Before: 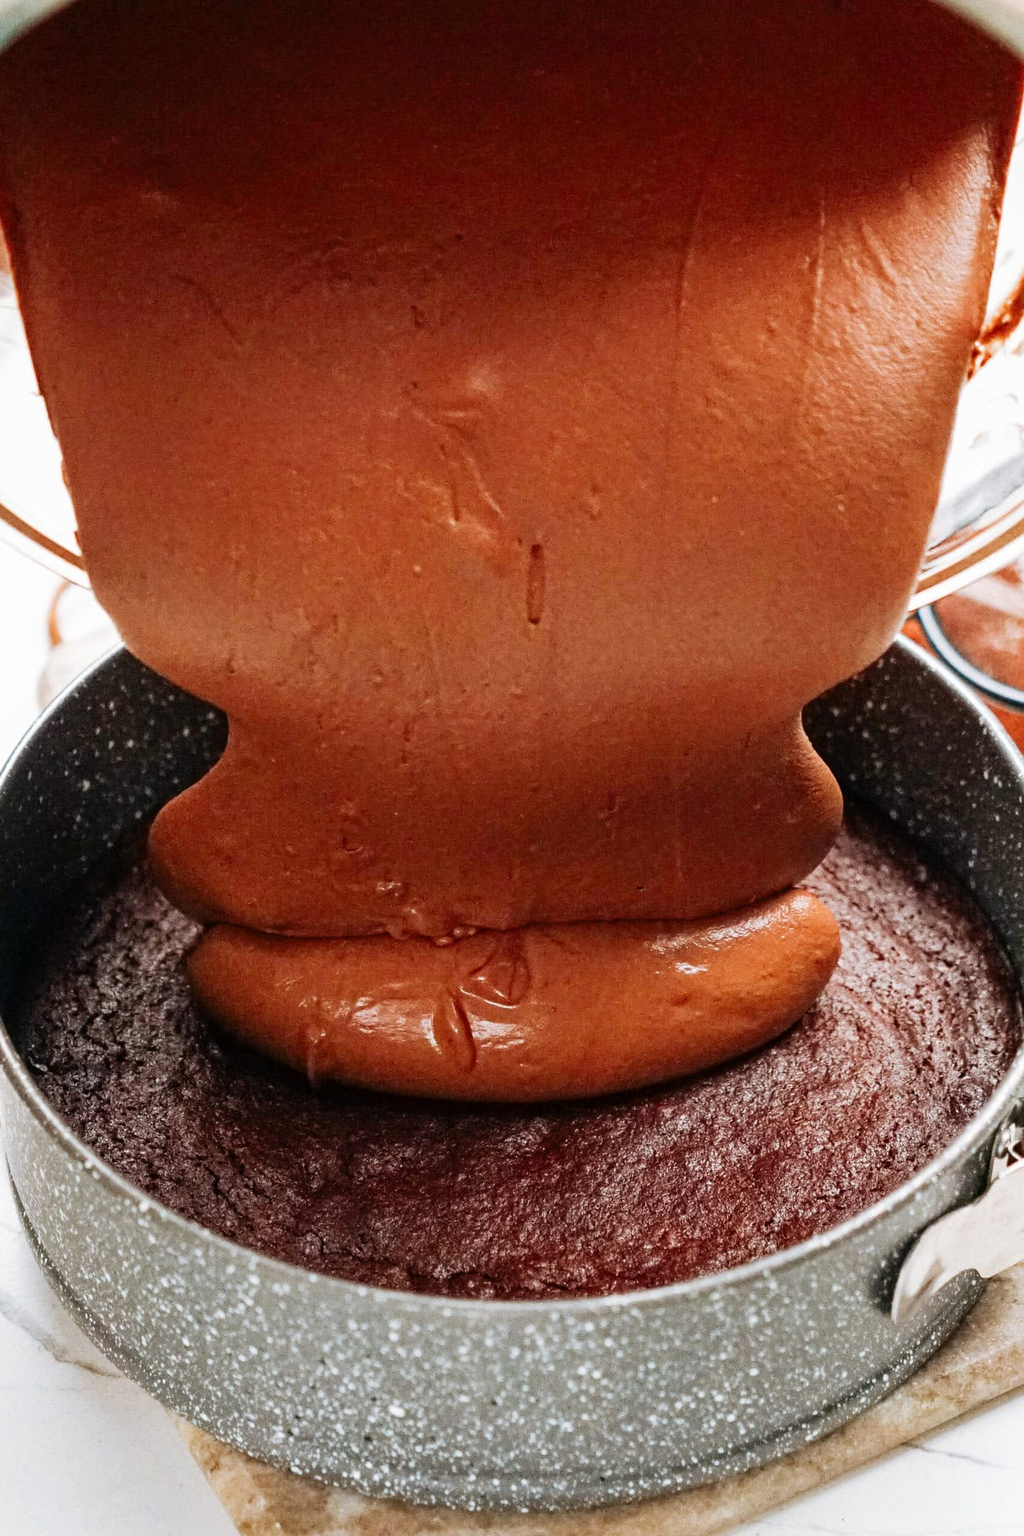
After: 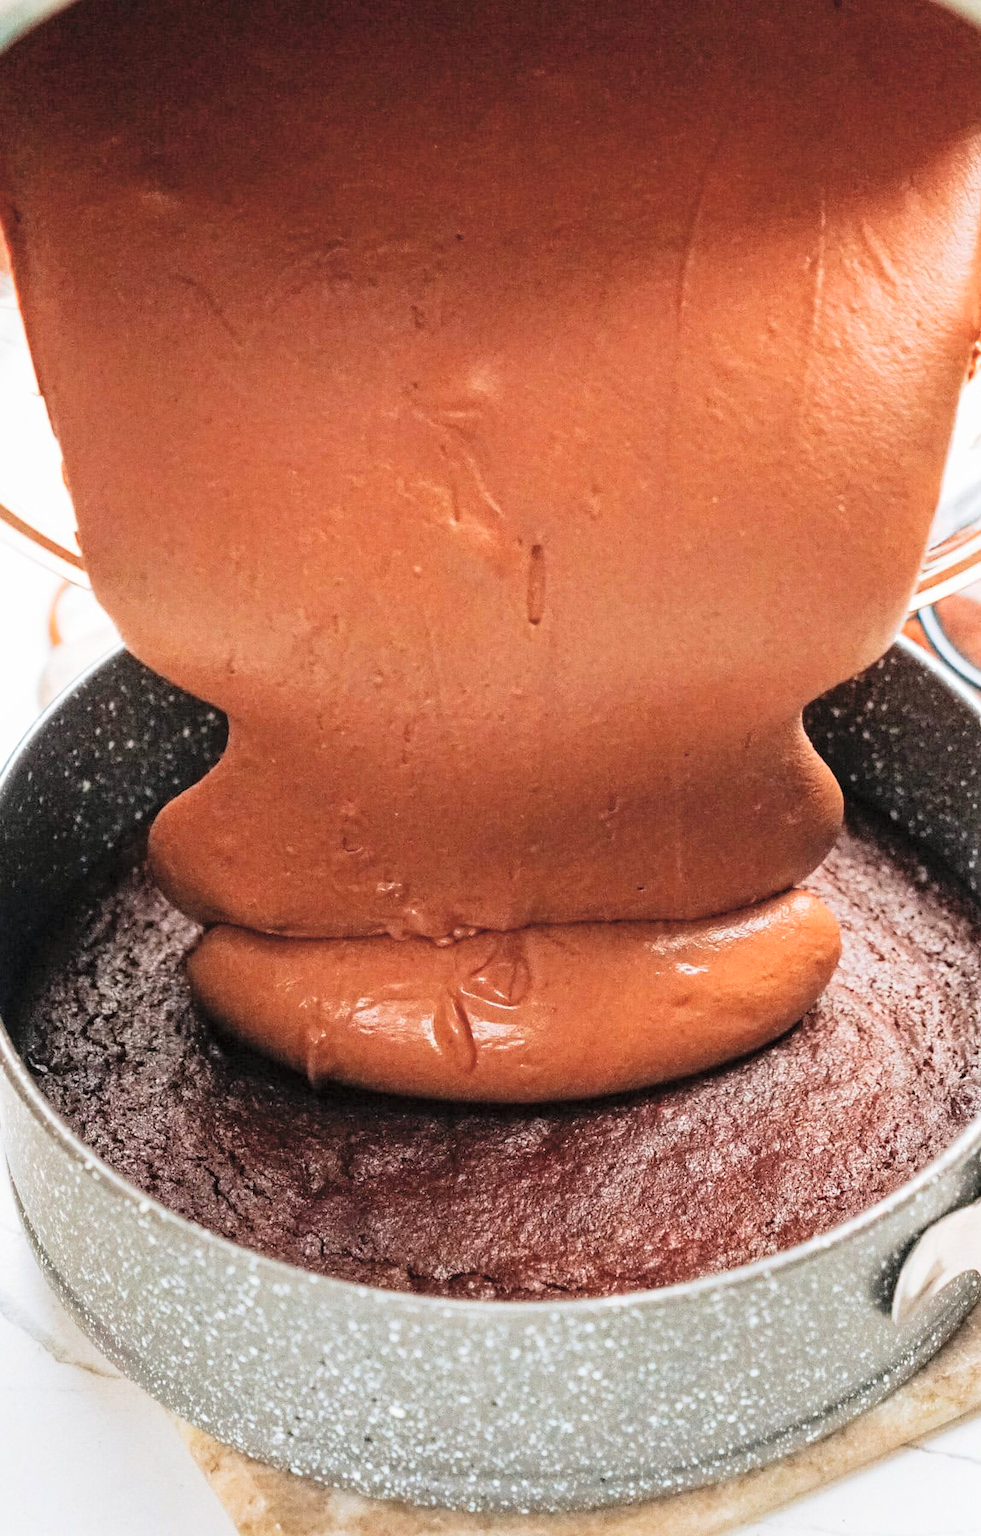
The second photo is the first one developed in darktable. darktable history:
crop: right 4.126%, bottom 0.031%
rotate and perspective: crop left 0, crop top 0
global tonemap: drago (0.7, 100)
white balance: emerald 1
